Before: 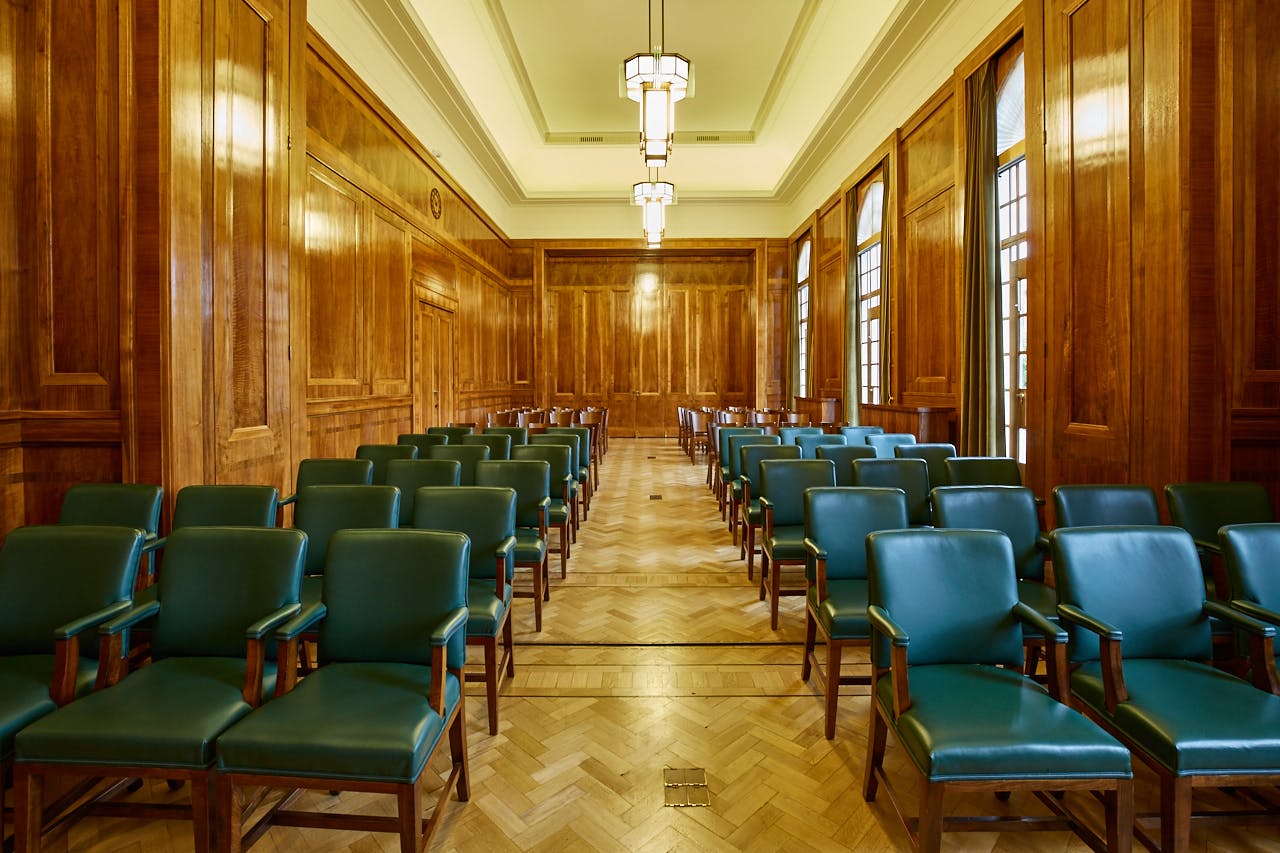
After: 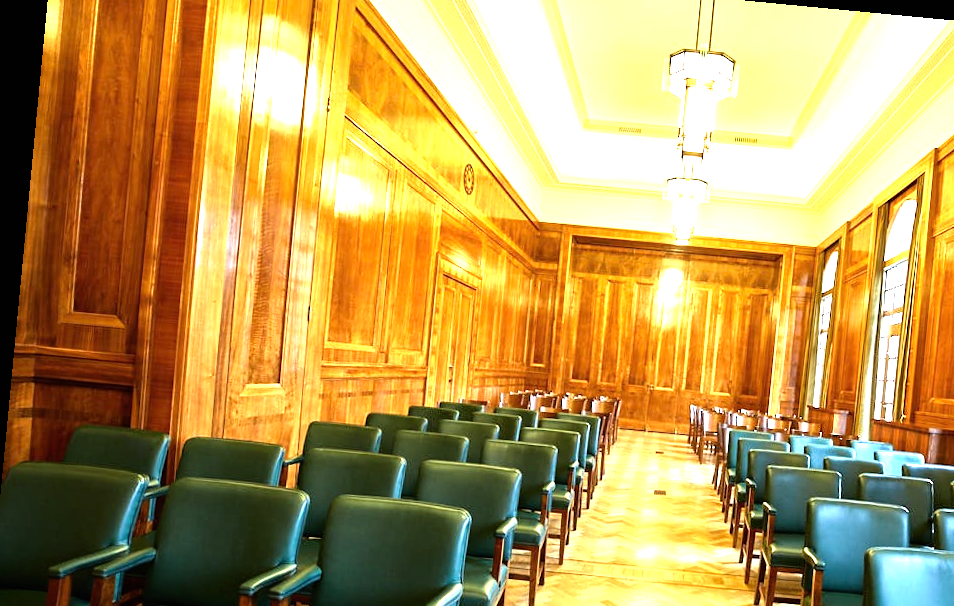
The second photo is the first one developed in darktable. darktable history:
crop and rotate: angle -5.46°, left 1.969%, top 6.787%, right 27.625%, bottom 30.694%
color correction: highlights b* 0.054
tone equalizer: -8 EV -1.11 EV, -7 EV -0.978 EV, -6 EV -0.862 EV, -5 EV -0.604 EV, -3 EV 0.6 EV, -2 EV 0.869 EV, -1 EV 1.01 EV, +0 EV 1.06 EV
exposure: black level correction 0, exposure 0.69 EV, compensate exposure bias true, compensate highlight preservation false
